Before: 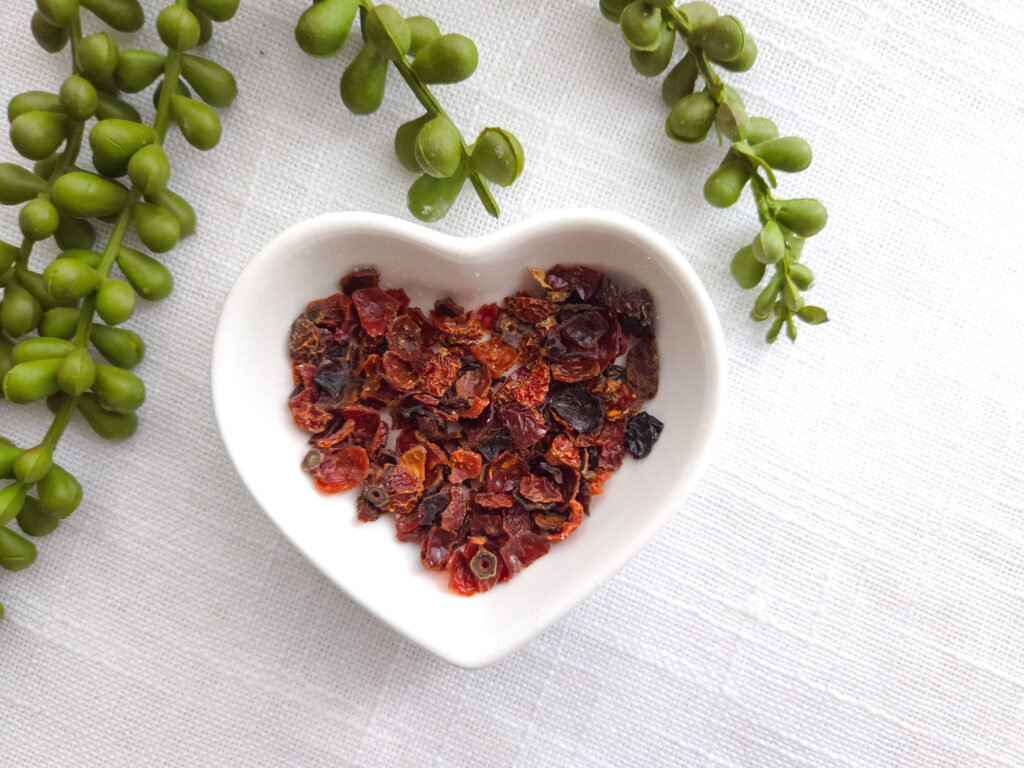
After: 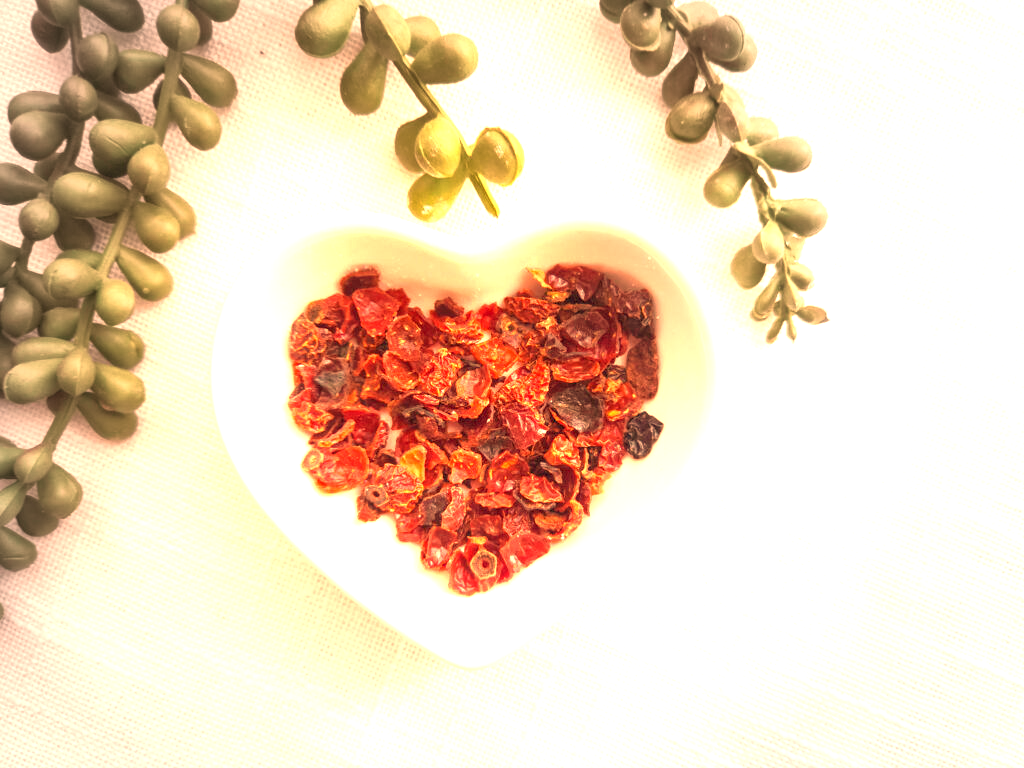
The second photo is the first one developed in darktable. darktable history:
white balance: red 1.467, blue 0.684
tone equalizer: -8 EV 0.25 EV, -7 EV 0.417 EV, -6 EV 0.417 EV, -5 EV 0.25 EV, -3 EV -0.25 EV, -2 EV -0.417 EV, -1 EV -0.417 EV, +0 EV -0.25 EV, edges refinement/feathering 500, mask exposure compensation -1.57 EV, preserve details guided filter
vignetting: fall-off start 33.76%, fall-off radius 64.94%, brightness -0.575, center (-0.12, -0.002), width/height ratio 0.959
exposure: black level correction 0.001, exposure 2.607 EV, compensate exposure bias true, compensate highlight preservation false
